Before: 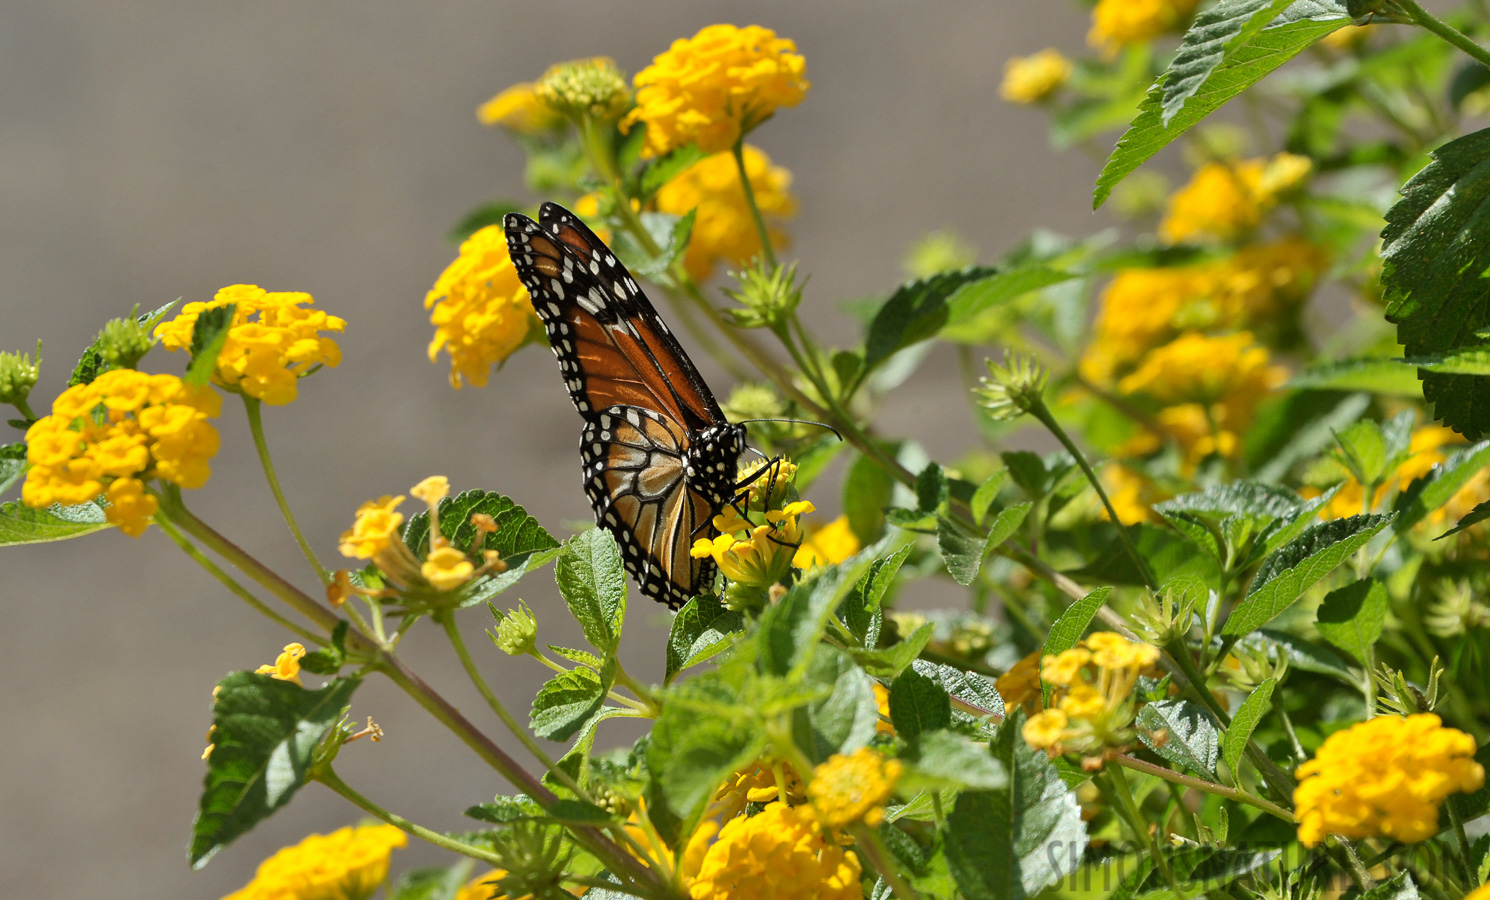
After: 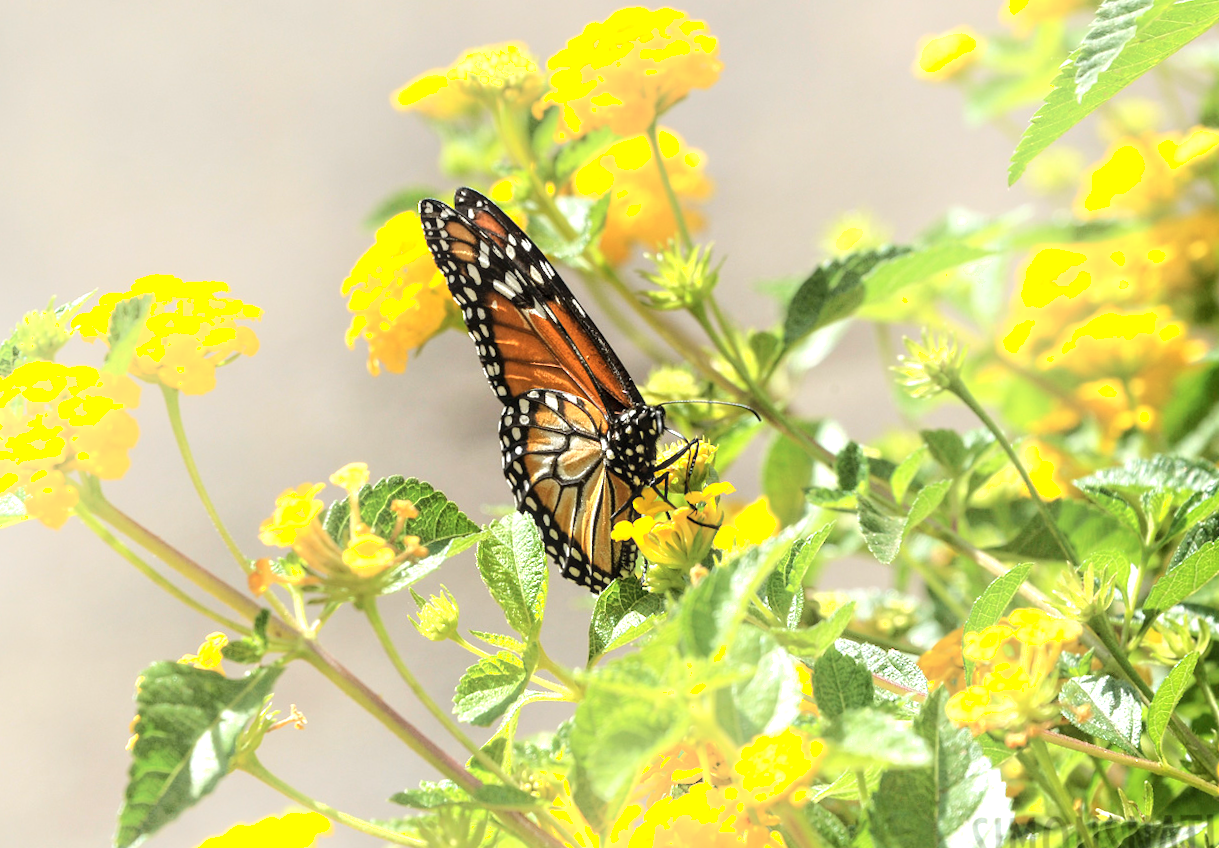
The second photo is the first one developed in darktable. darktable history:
shadows and highlights: shadows -89.85, highlights 90.01, soften with gaussian
local contrast: on, module defaults
crop and rotate: angle 0.912°, left 4.297%, top 0.834%, right 11.678%, bottom 2.463%
exposure: exposure 1.001 EV, compensate exposure bias true, compensate highlight preservation false
